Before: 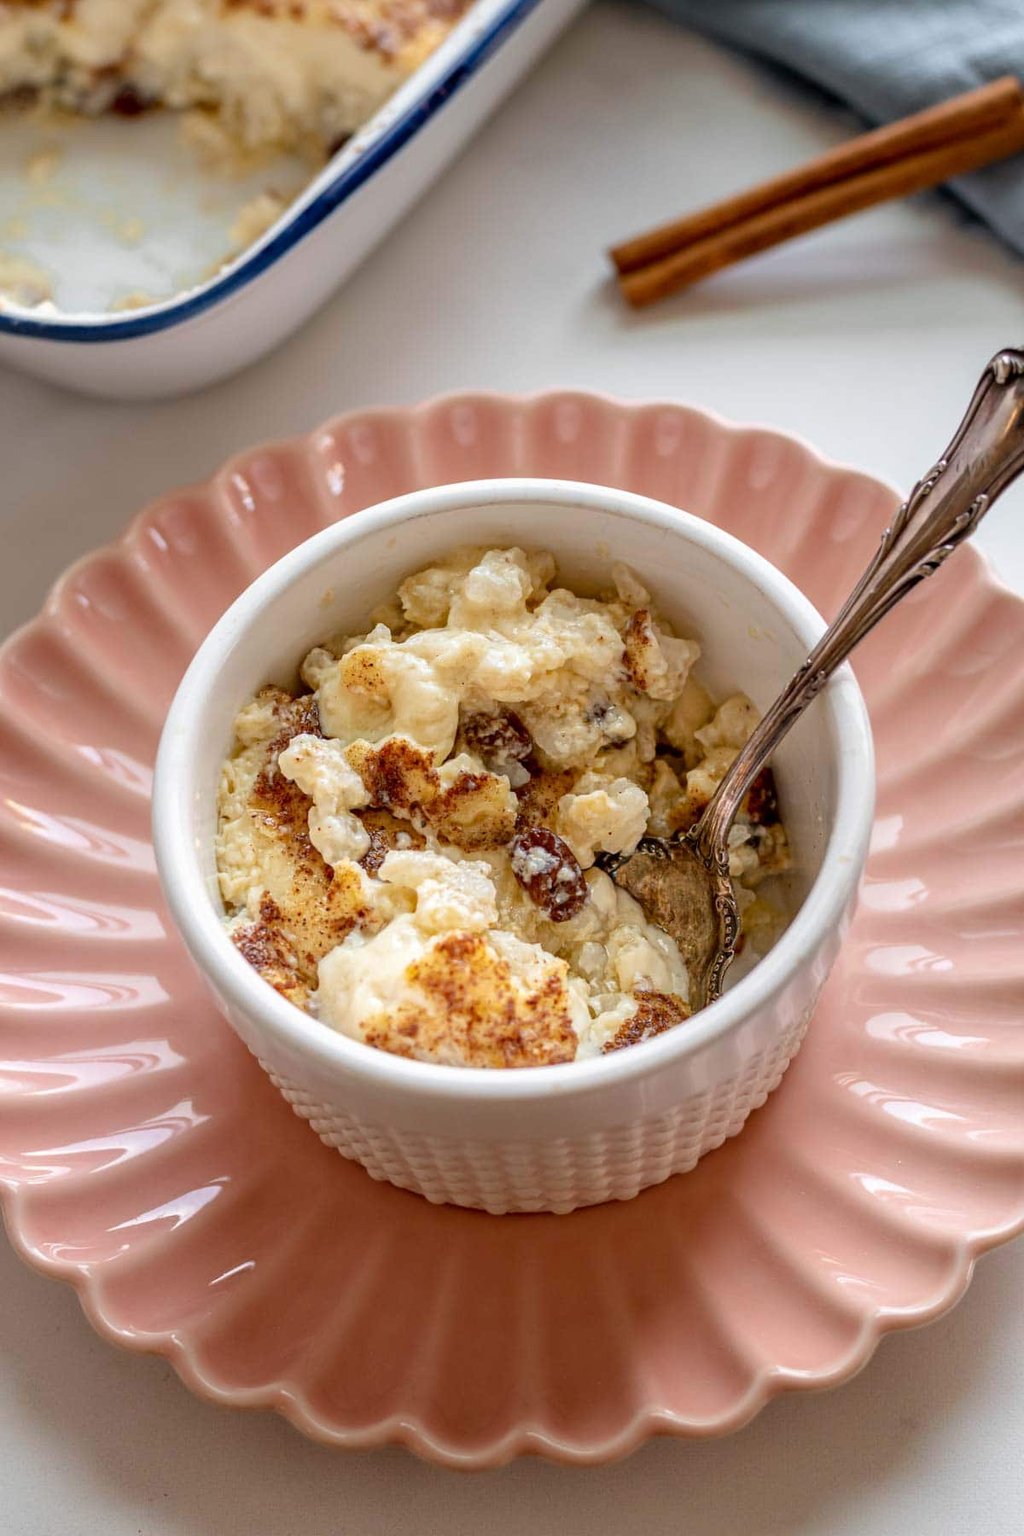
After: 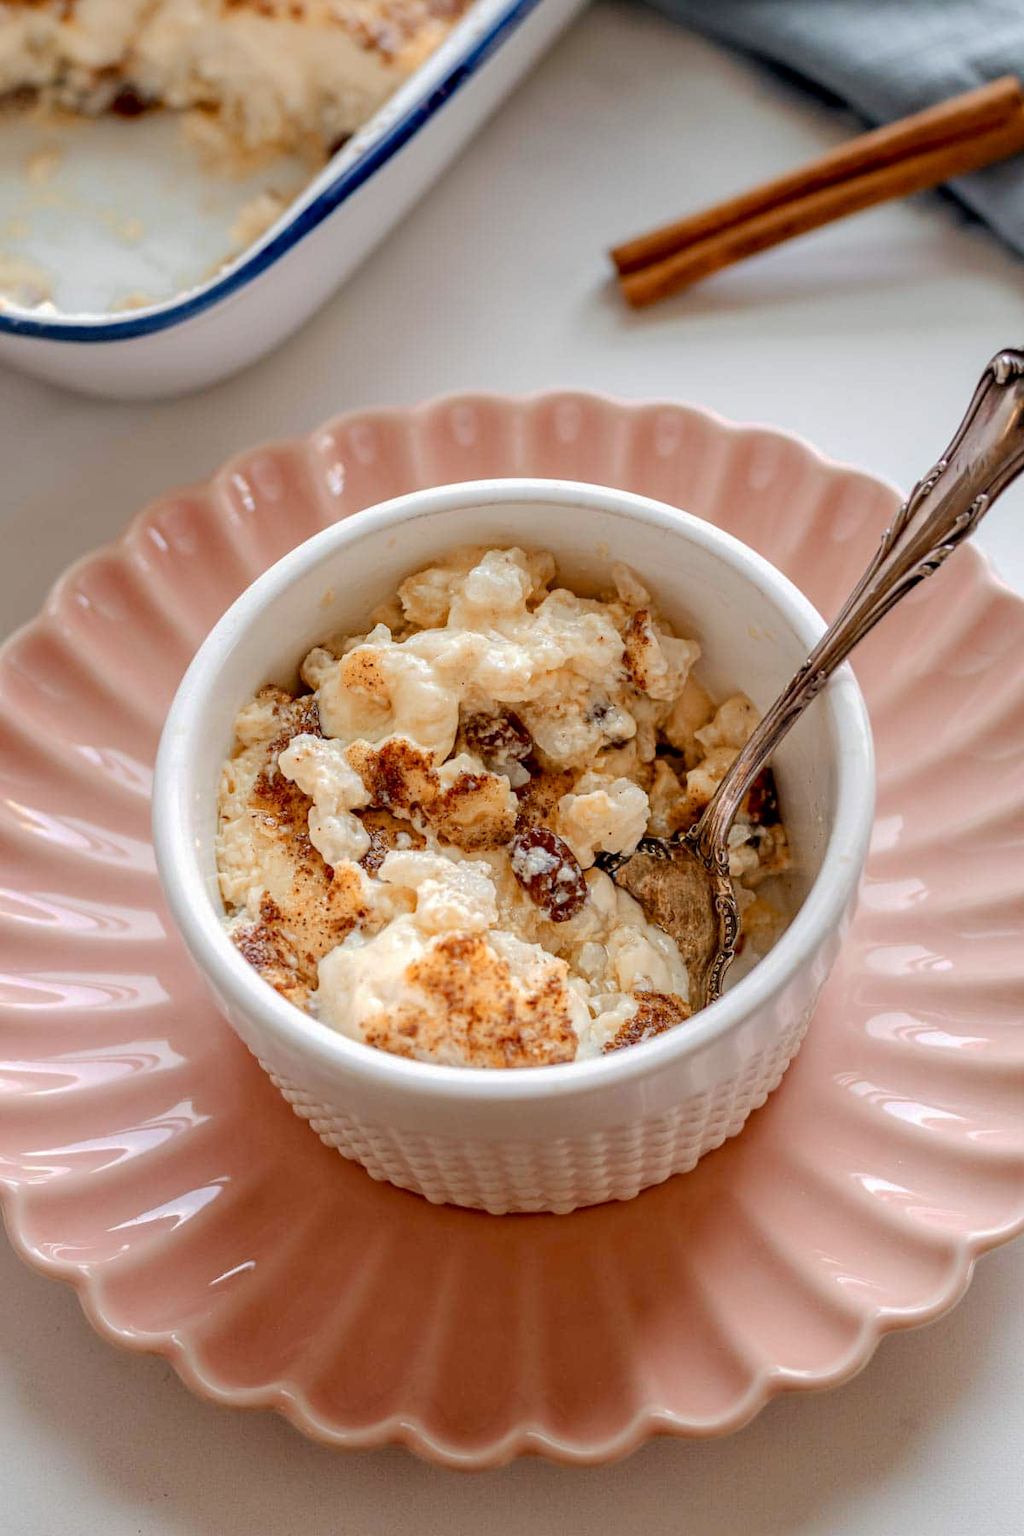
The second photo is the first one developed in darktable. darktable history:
color zones: curves: ch2 [(0, 0.5) (0.143, 0.5) (0.286, 0.416) (0.429, 0.5) (0.571, 0.5) (0.714, 0.5) (0.857, 0.5) (1, 0.5)]
base curve: curves: ch0 [(0, 0) (0.235, 0.266) (0.503, 0.496) (0.786, 0.72) (1, 1)], preserve colors none
exposure: black level correction 0.004, exposure 0.015 EV, compensate highlight preservation false
